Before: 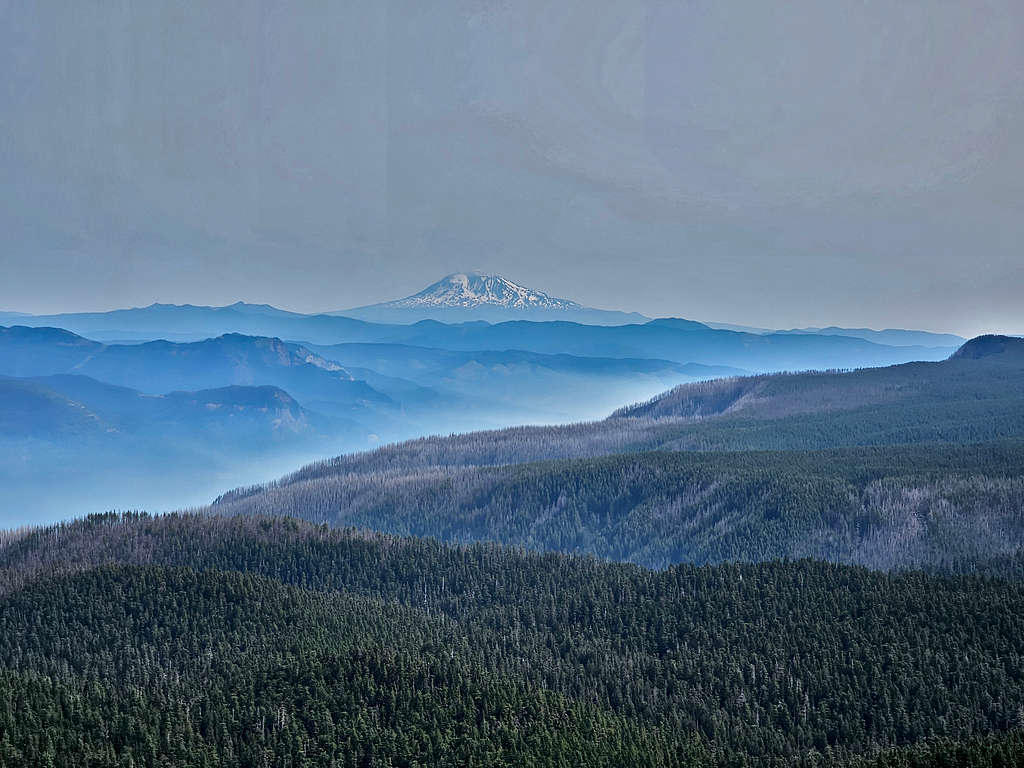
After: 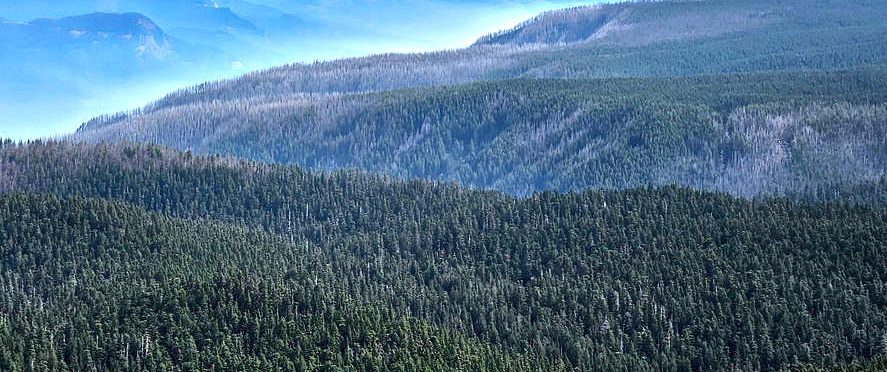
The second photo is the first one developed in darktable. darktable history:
exposure: black level correction 0, exposure 0.949 EV, compensate highlight preservation false
crop and rotate: left 13.304%, top 48.615%, bottom 2.911%
